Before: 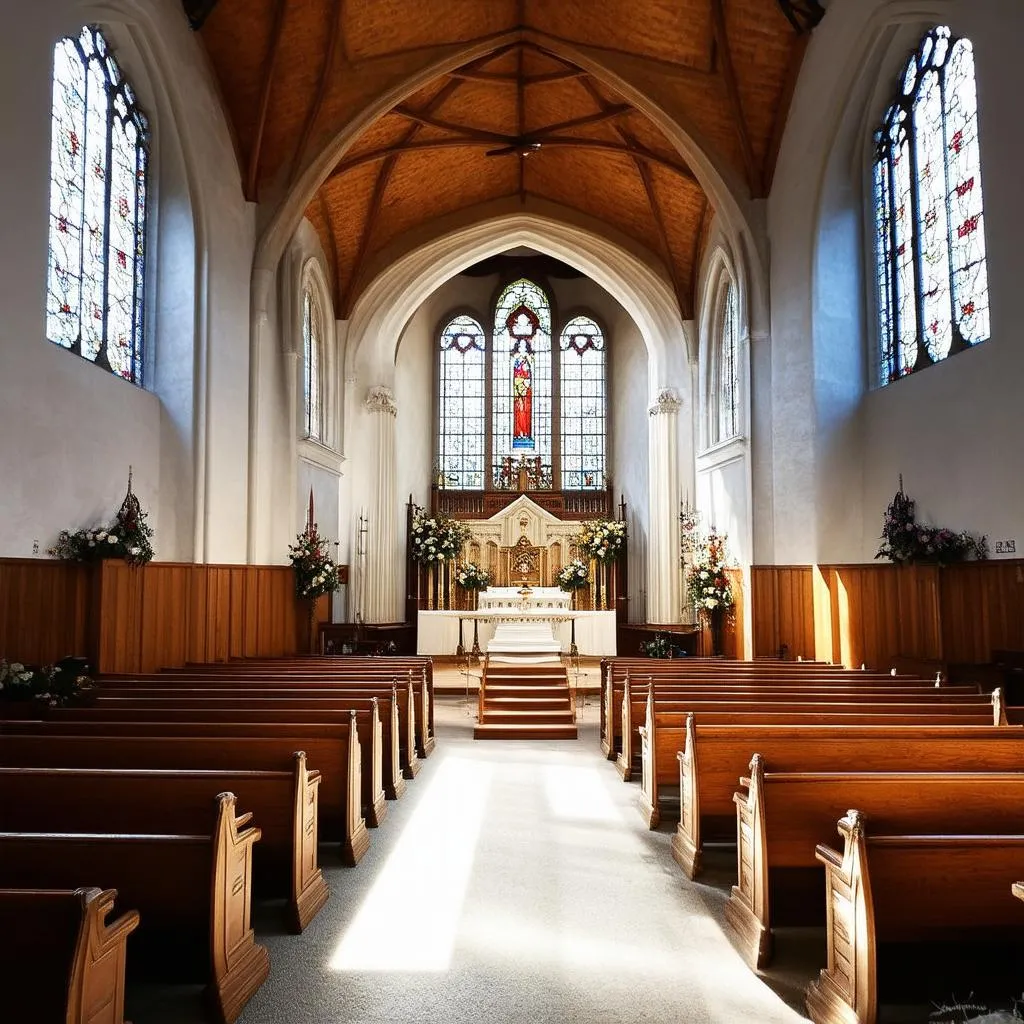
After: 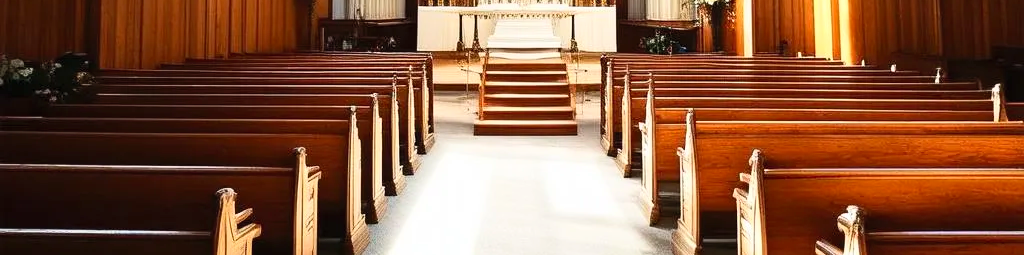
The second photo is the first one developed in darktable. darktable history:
crop and rotate: top 59.081%, bottom 15.944%
contrast brightness saturation: contrast 0.199, brightness 0.167, saturation 0.227
